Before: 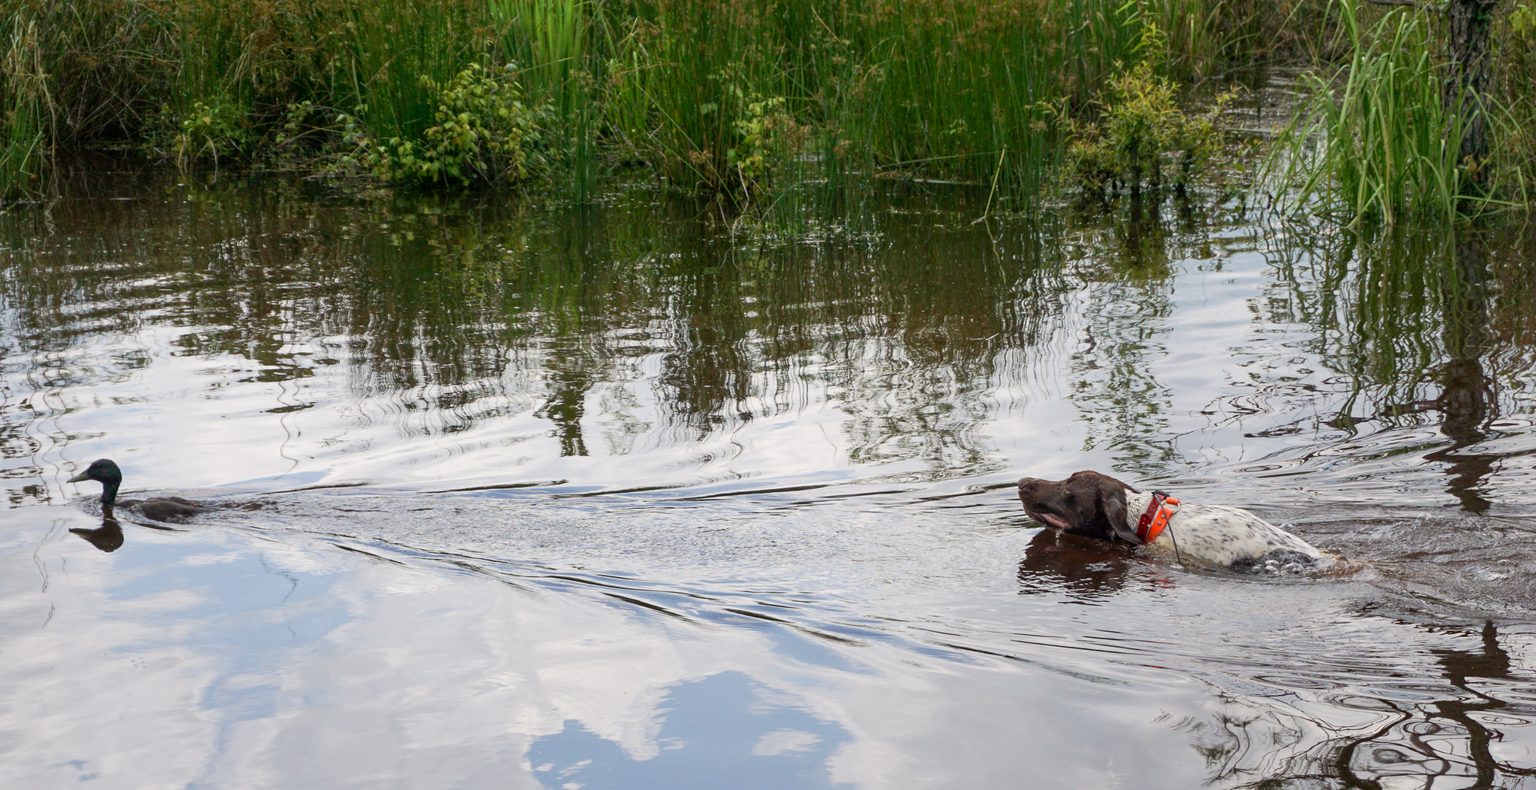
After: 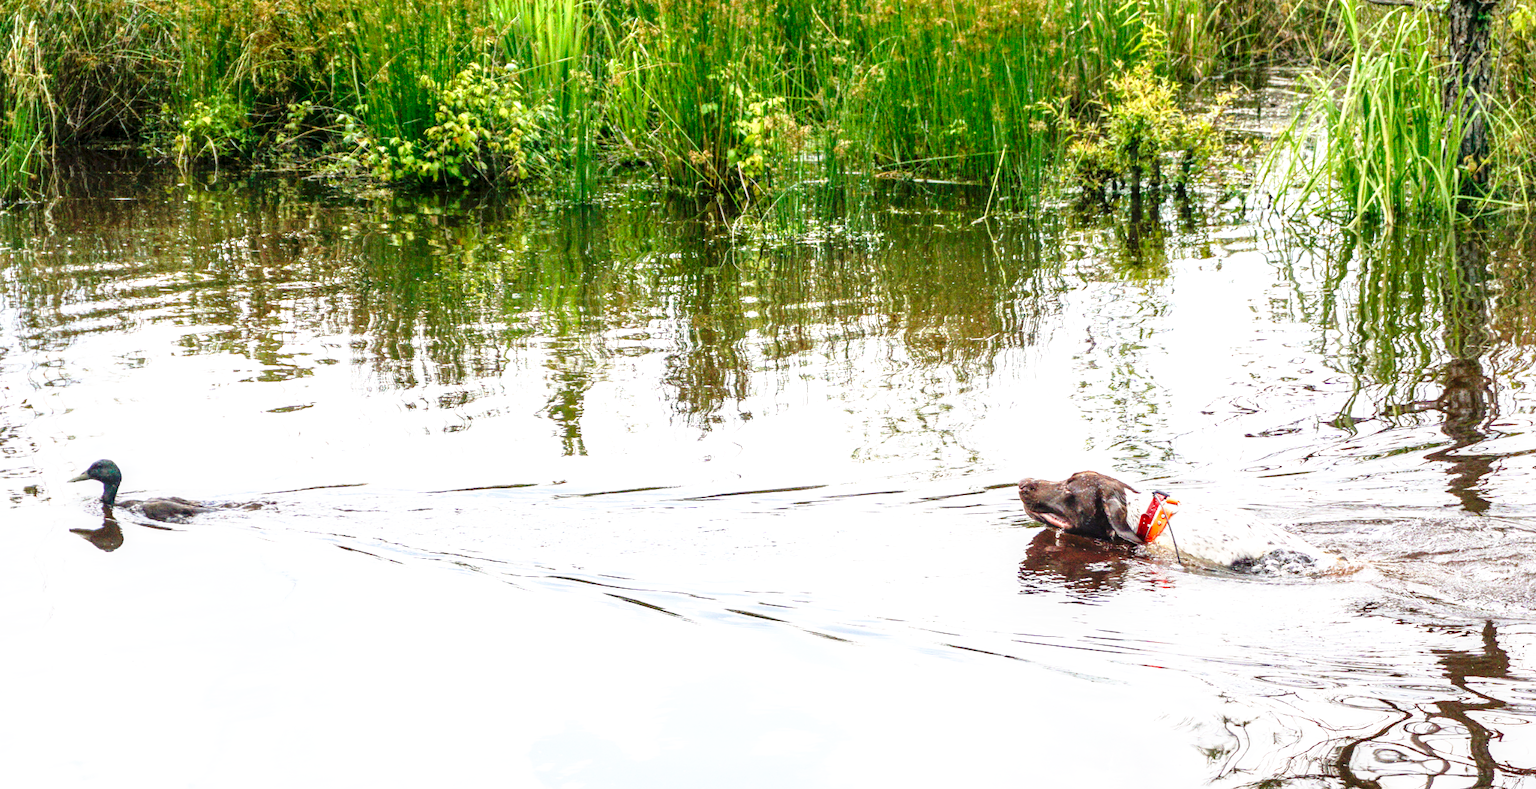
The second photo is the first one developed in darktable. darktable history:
local contrast: on, module defaults
exposure: black level correction 0, exposure 0.9 EV, compensate highlight preservation false
base curve: curves: ch0 [(0, 0) (0.026, 0.03) (0.109, 0.232) (0.351, 0.748) (0.669, 0.968) (1, 1)], preserve colors none
